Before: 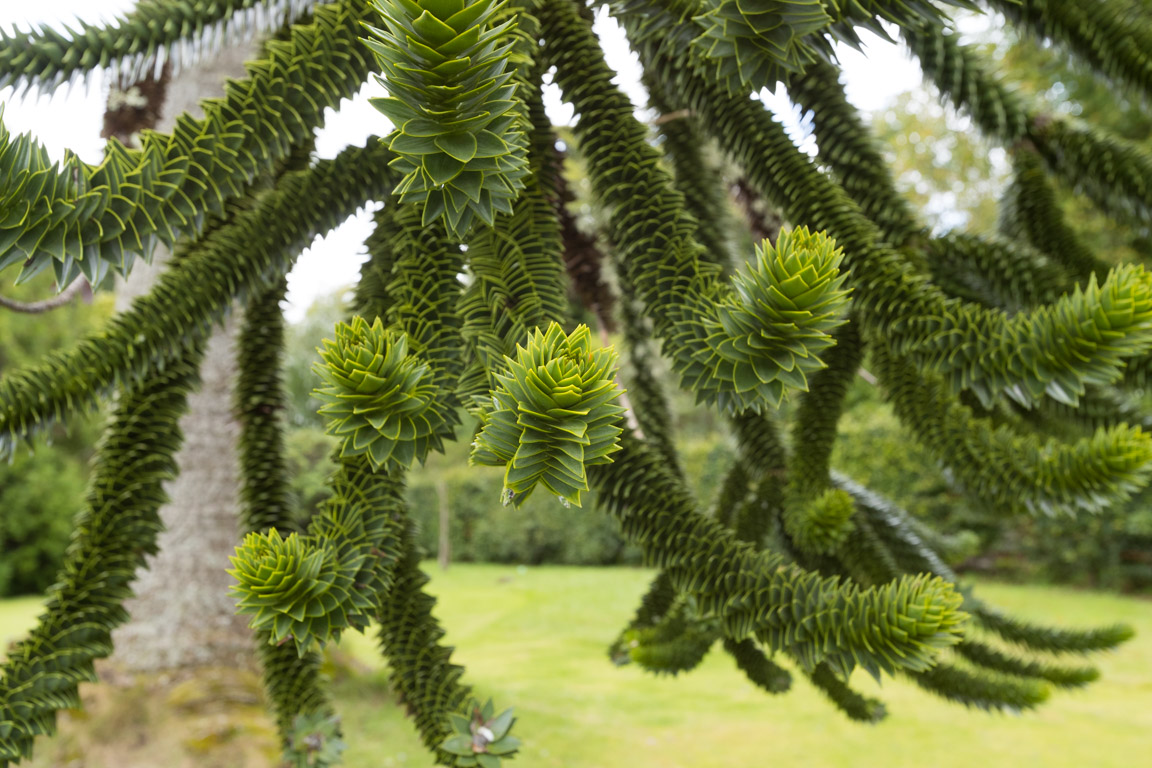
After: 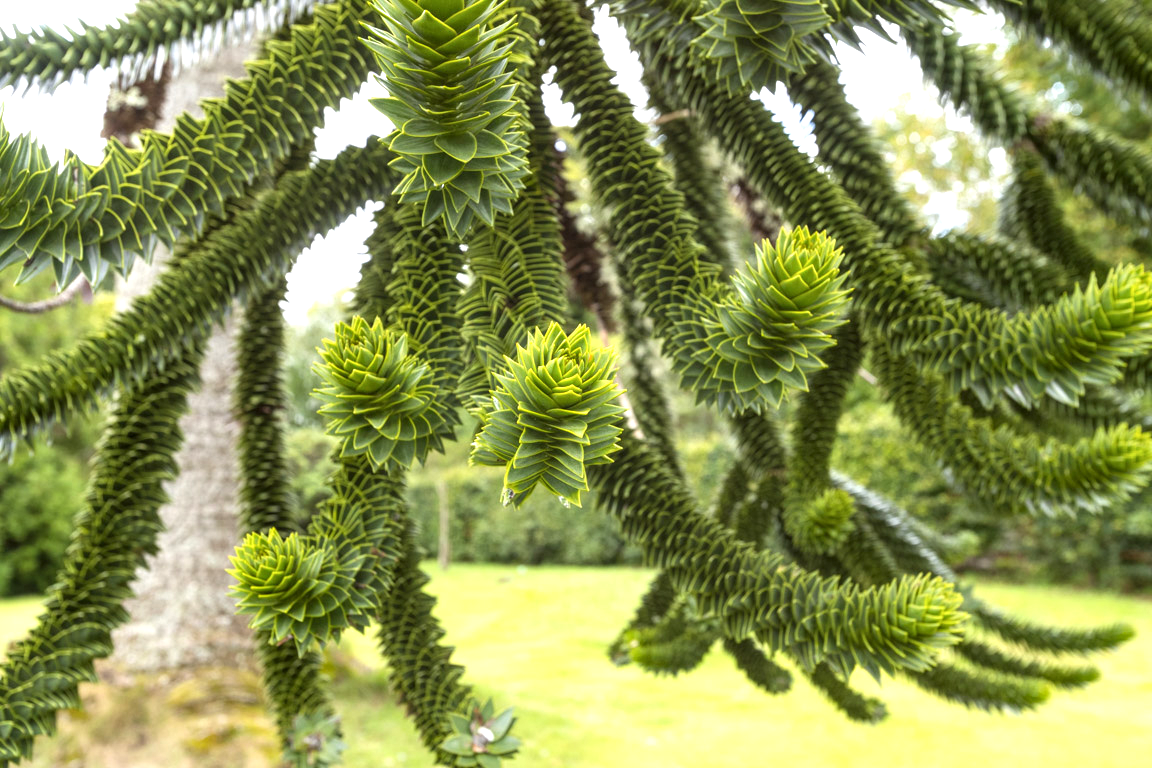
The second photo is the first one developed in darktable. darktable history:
local contrast: on, module defaults
exposure: black level correction 0, exposure 0.691 EV, compensate highlight preservation false
